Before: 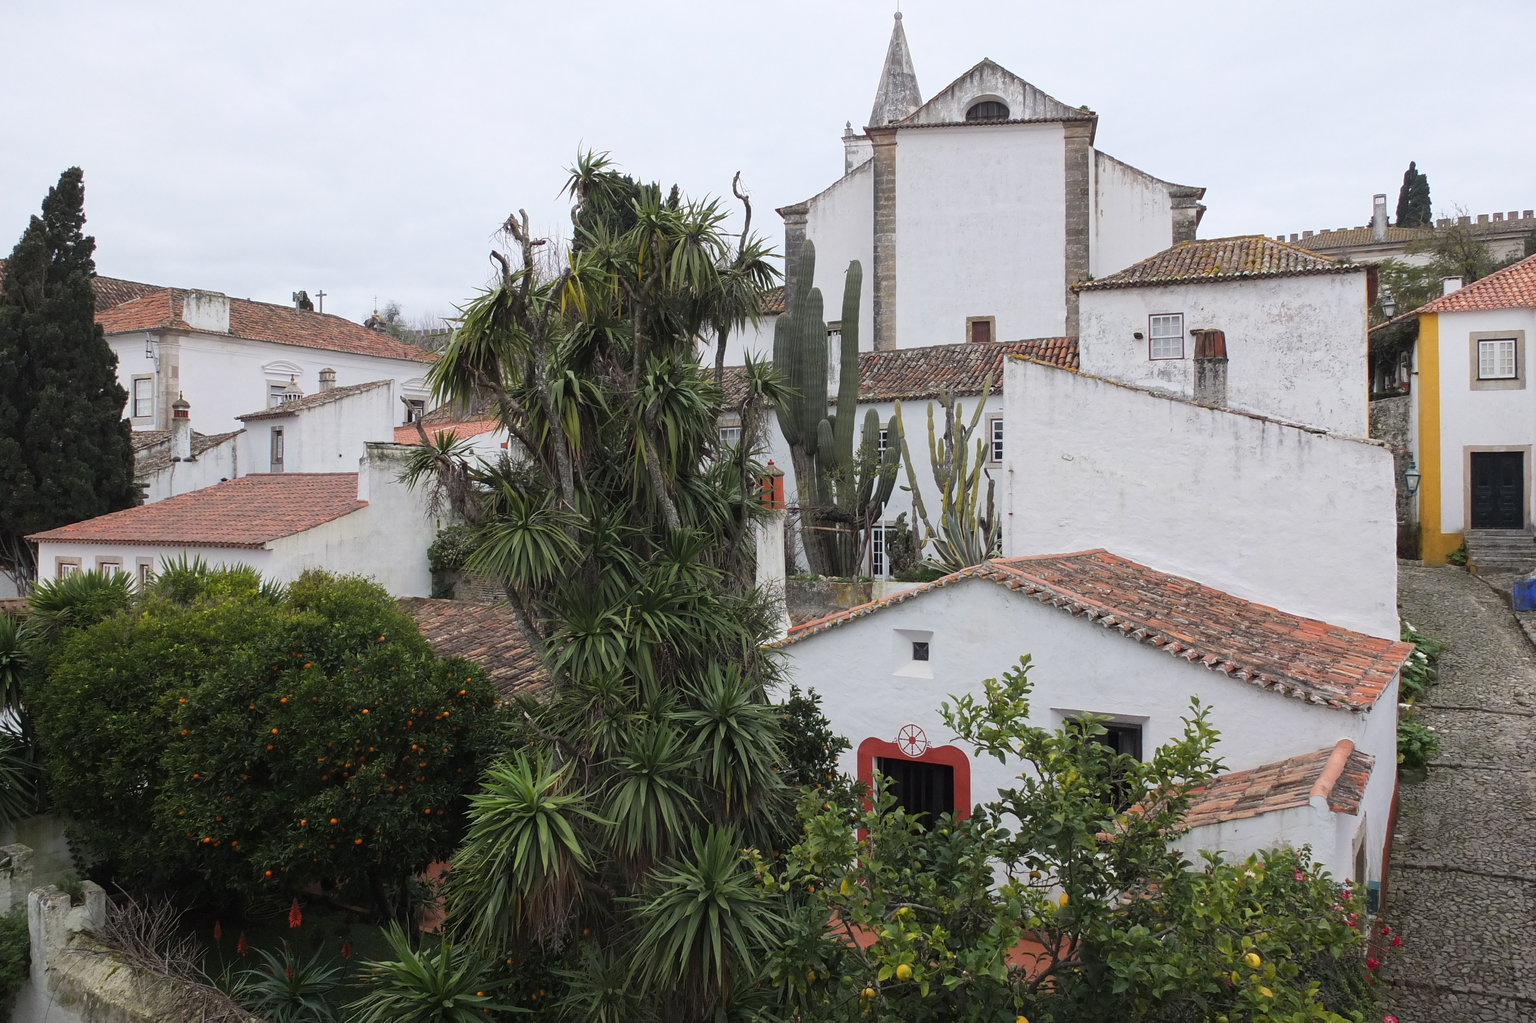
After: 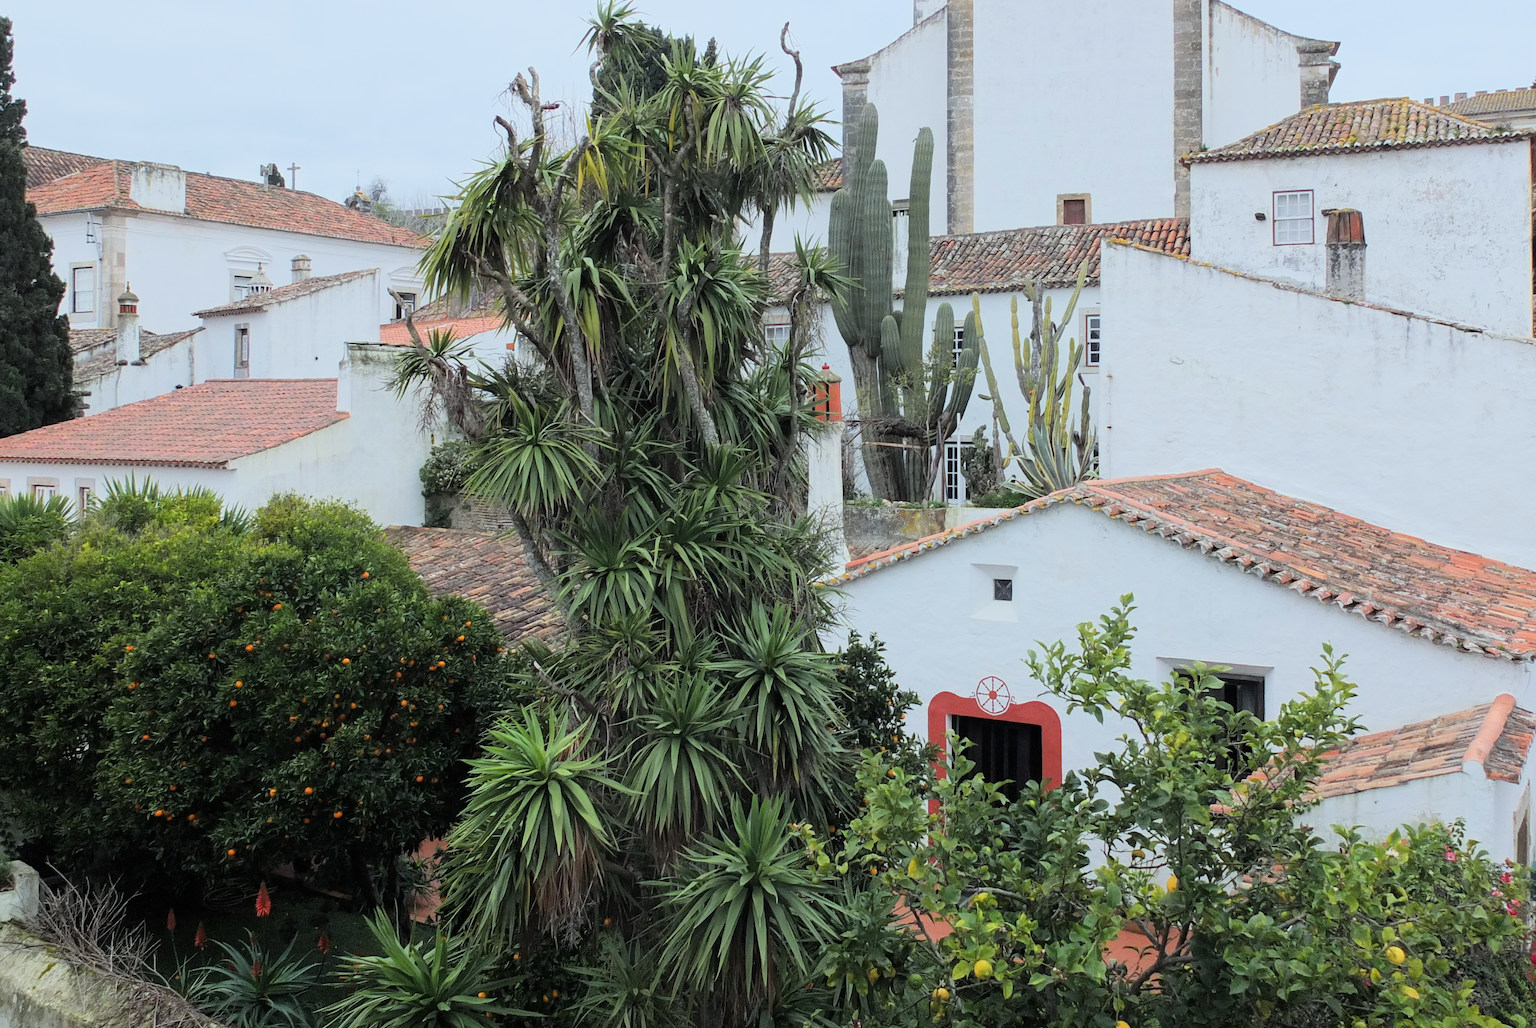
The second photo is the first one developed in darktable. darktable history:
crop and rotate: left 4.758%, top 14.968%, right 10.668%
color calibration: illuminant Planckian (black body), adaptation linear Bradford (ICC v4), x 0.361, y 0.366, temperature 4501.83 K
filmic rgb: black relative exposure -7.25 EV, white relative exposure 5.09 EV, hardness 3.22, color science v6 (2022), iterations of high-quality reconstruction 0
exposure: exposure 0.951 EV, compensate highlight preservation false
